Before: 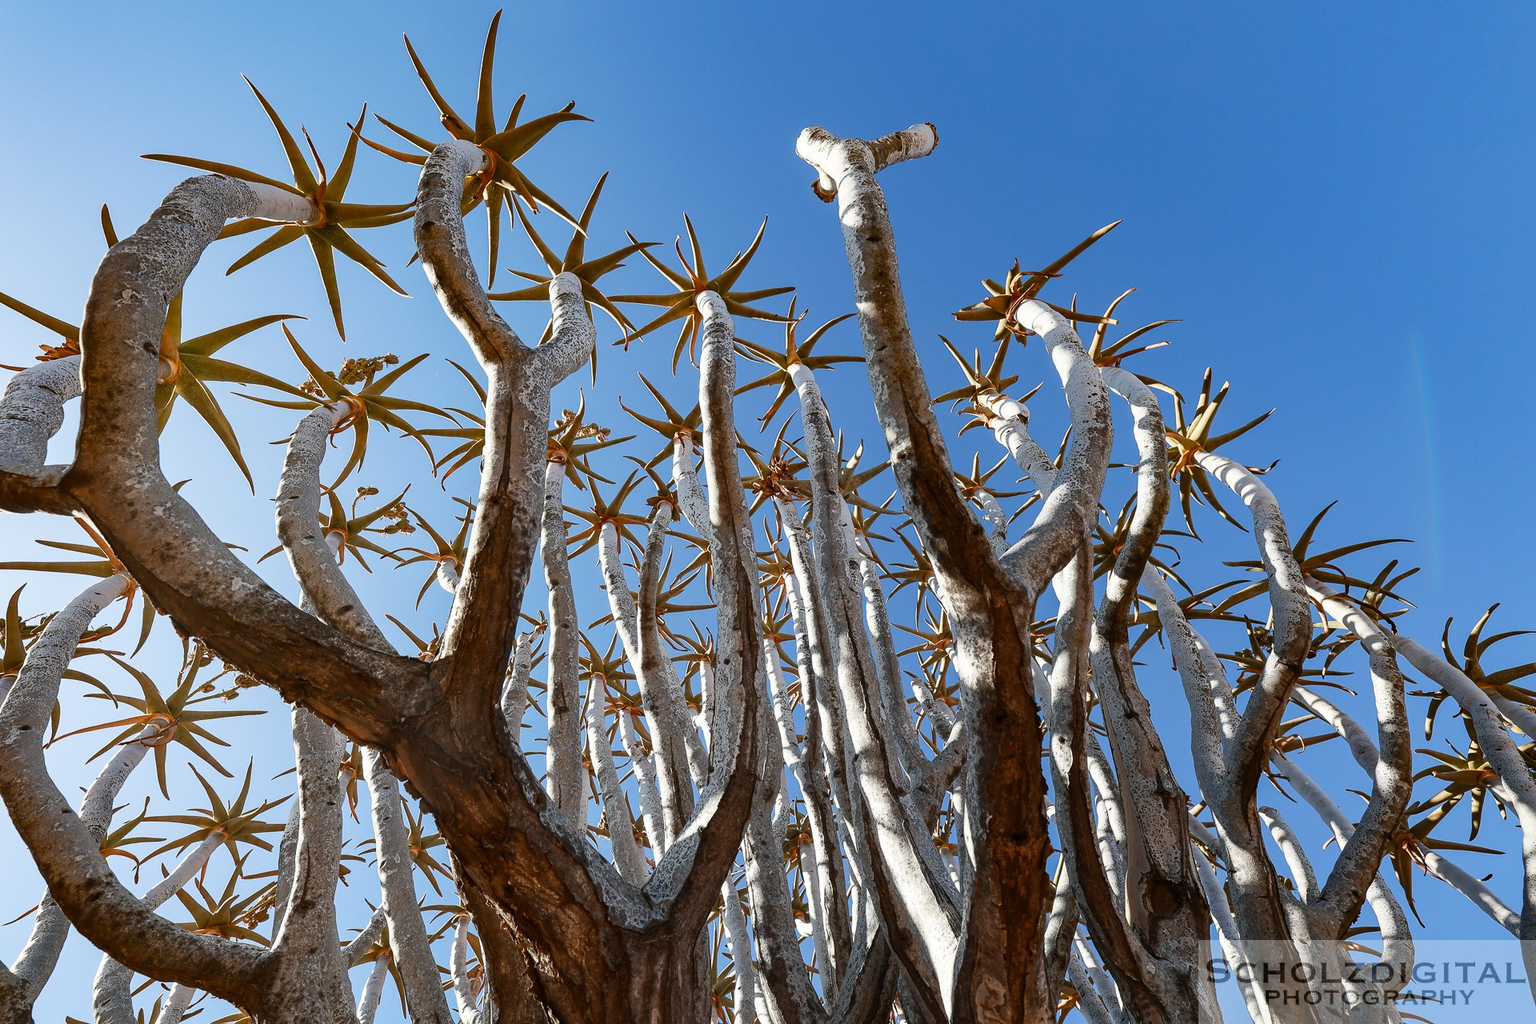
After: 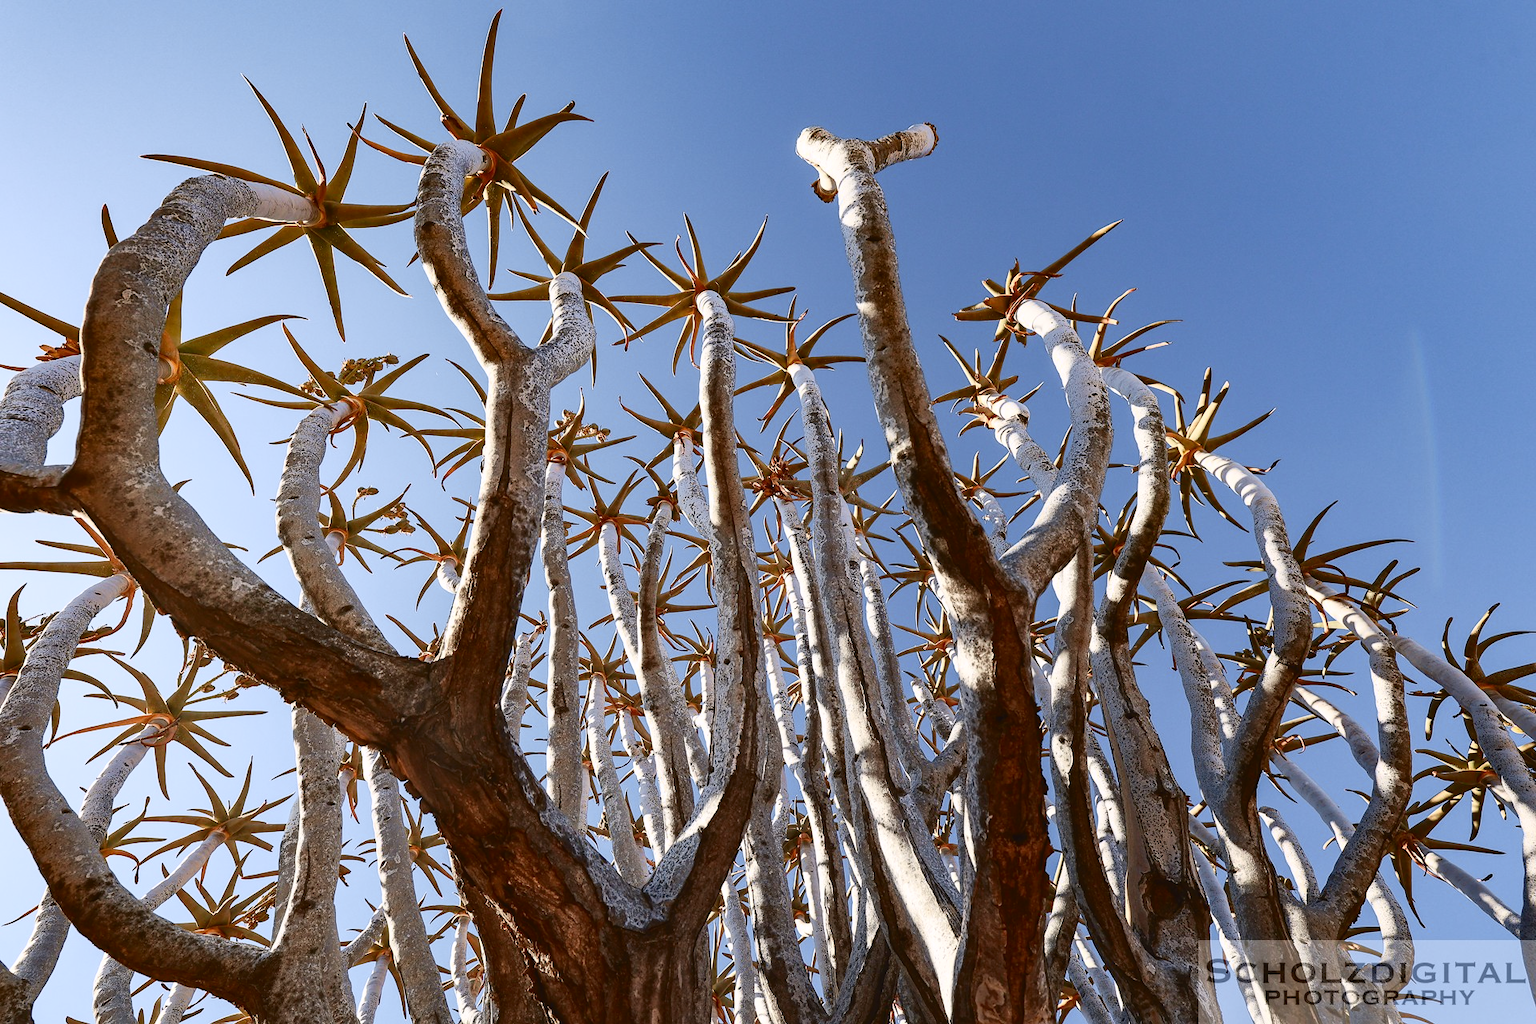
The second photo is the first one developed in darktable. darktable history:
tone curve: curves: ch0 [(0, 0.036) (0.119, 0.115) (0.461, 0.479) (0.715, 0.767) (0.817, 0.865) (1, 0.998)]; ch1 [(0, 0) (0.377, 0.416) (0.44, 0.478) (0.487, 0.498) (0.514, 0.525) (0.538, 0.552) (0.67, 0.688) (1, 1)]; ch2 [(0, 0) (0.38, 0.405) (0.463, 0.445) (0.492, 0.486) (0.524, 0.541) (0.578, 0.59) (0.653, 0.658) (1, 1)], color space Lab, independent channels, preserve colors none
